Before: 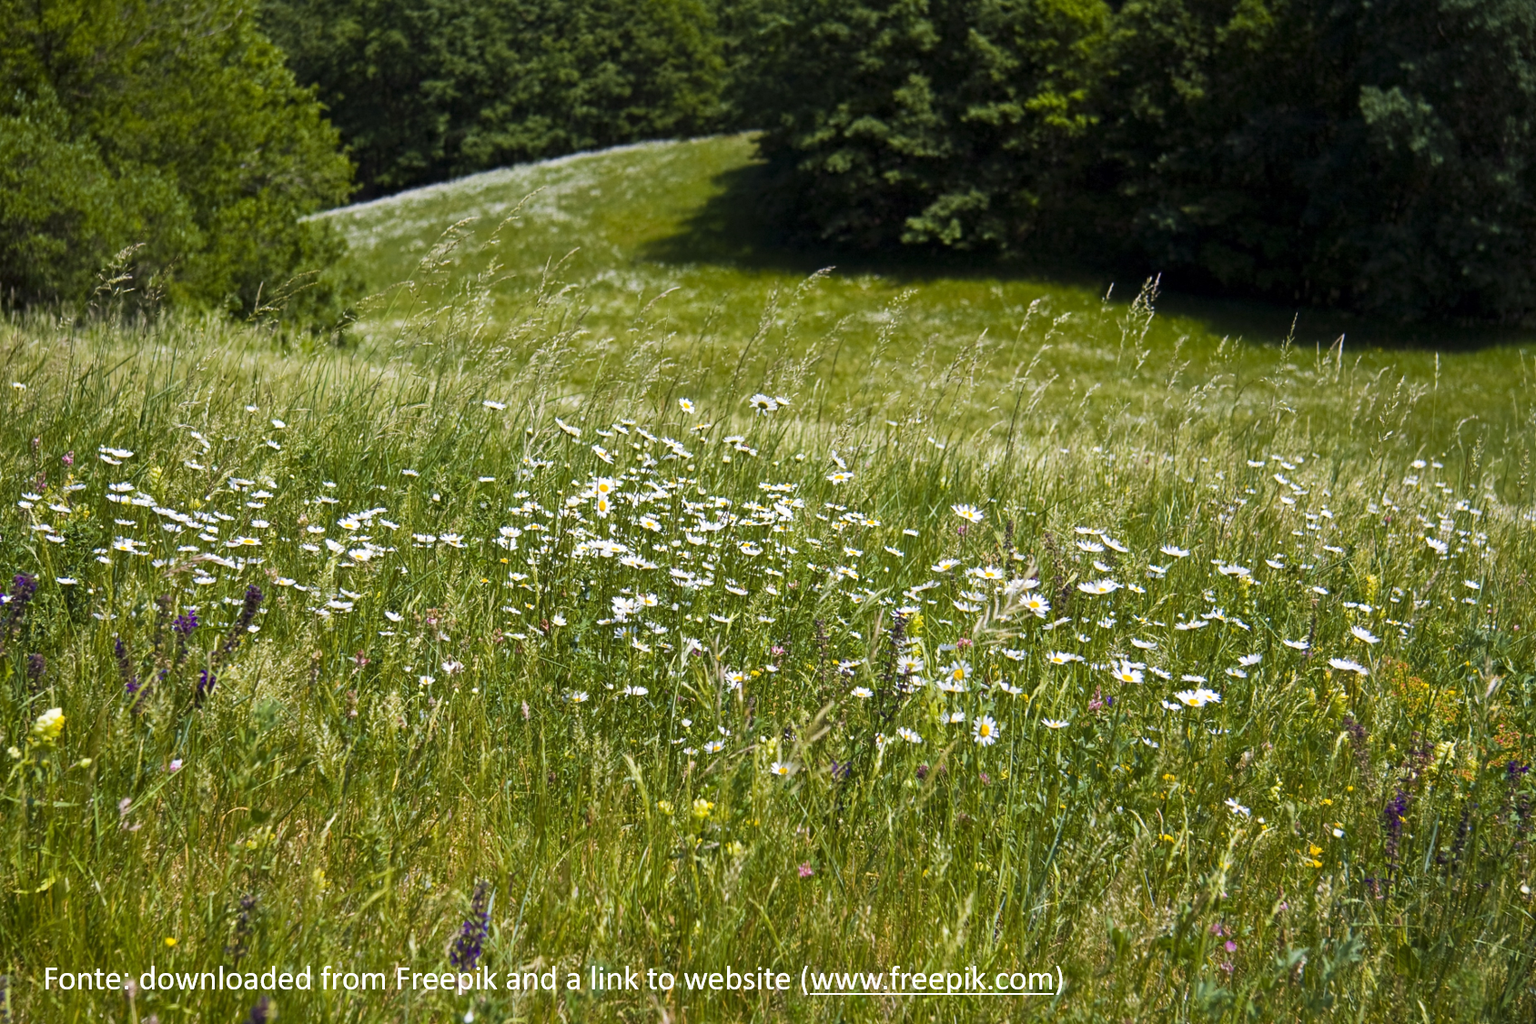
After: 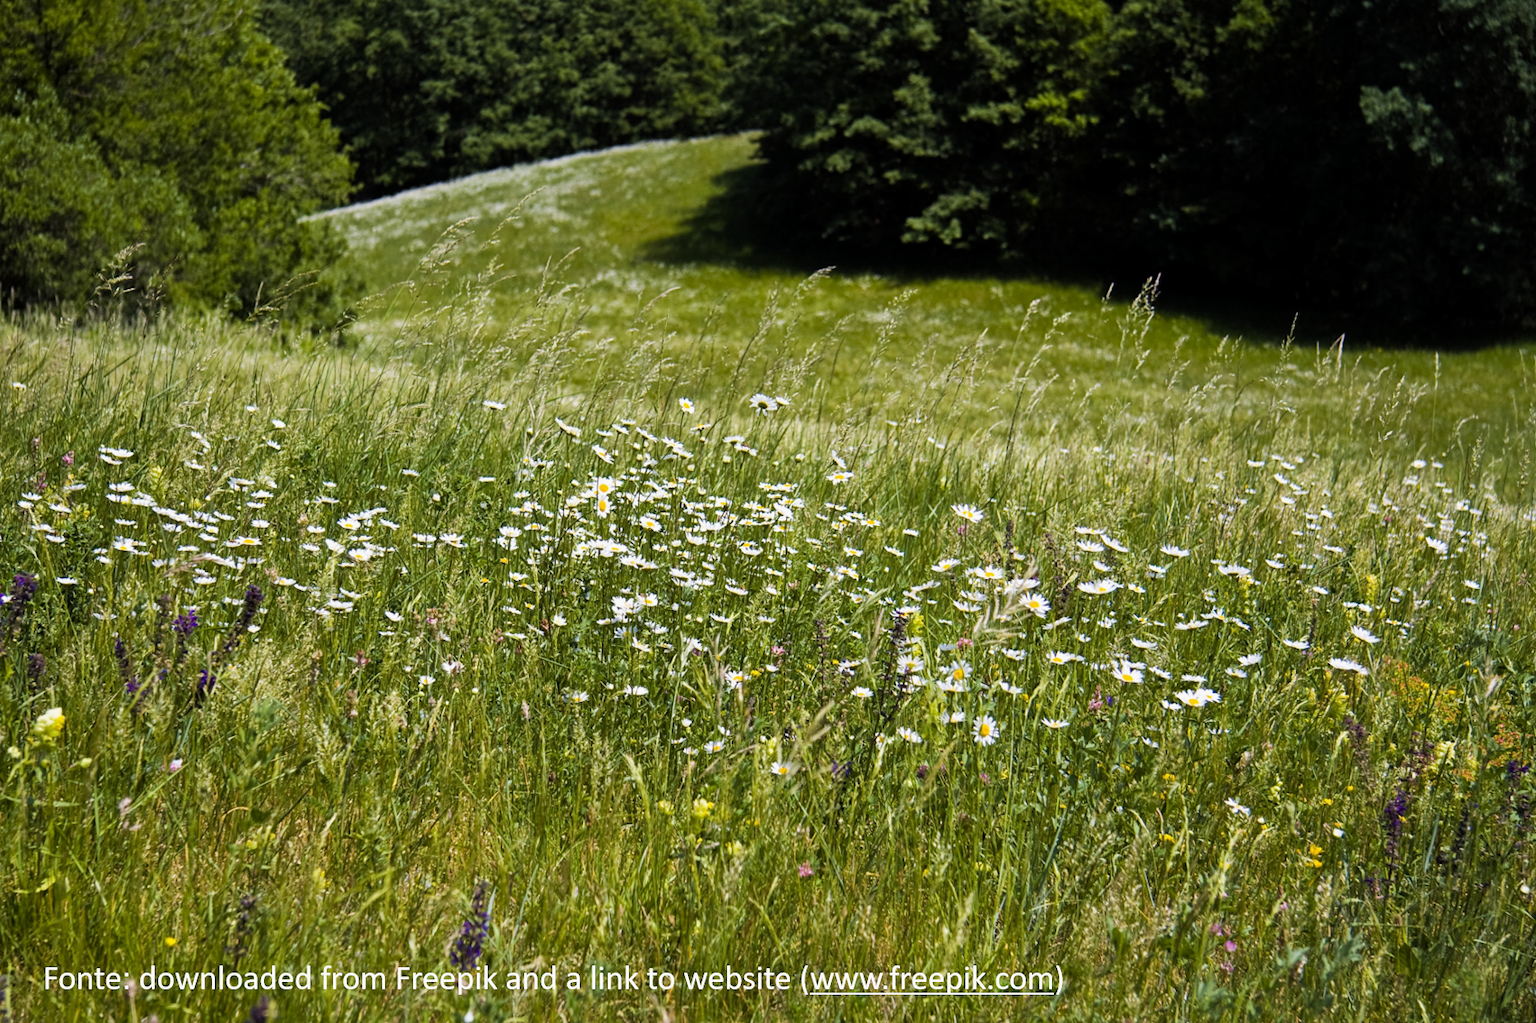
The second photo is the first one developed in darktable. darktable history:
filmic rgb: middle gray luminance 18.42%, black relative exposure -11.45 EV, white relative exposure 2.55 EV, threshold 6 EV, target black luminance 0%, hardness 8.41, latitude 99%, contrast 1.084, shadows ↔ highlights balance 0.505%, add noise in highlights 0, preserve chrominance max RGB, color science v3 (2019), use custom middle-gray values true, iterations of high-quality reconstruction 0, contrast in highlights soft, enable highlight reconstruction true
